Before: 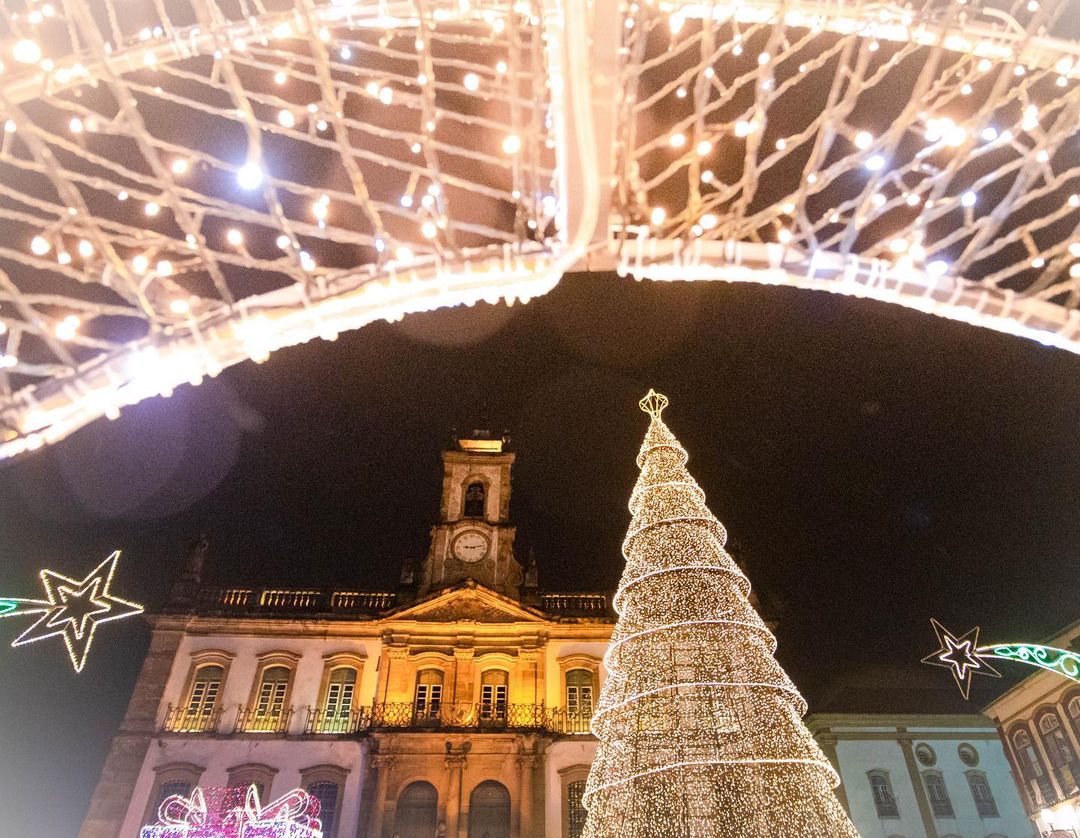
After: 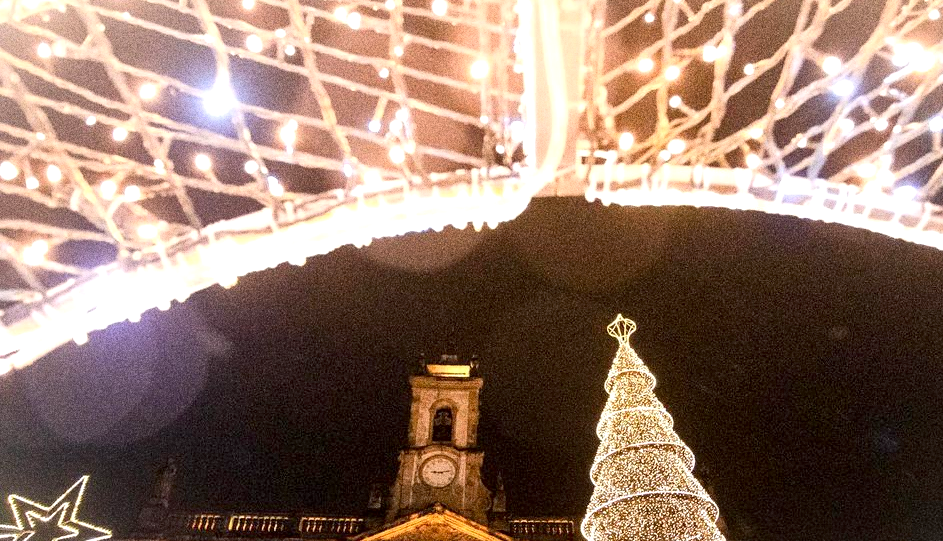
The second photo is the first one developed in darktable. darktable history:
exposure: black level correction 0.003, exposure 0.383 EV, compensate highlight preservation false
grain: strength 49.07%
local contrast: mode bilateral grid, contrast 20, coarseness 50, detail 120%, midtone range 0.2
crop: left 3.015%, top 8.969%, right 9.647%, bottom 26.457%
